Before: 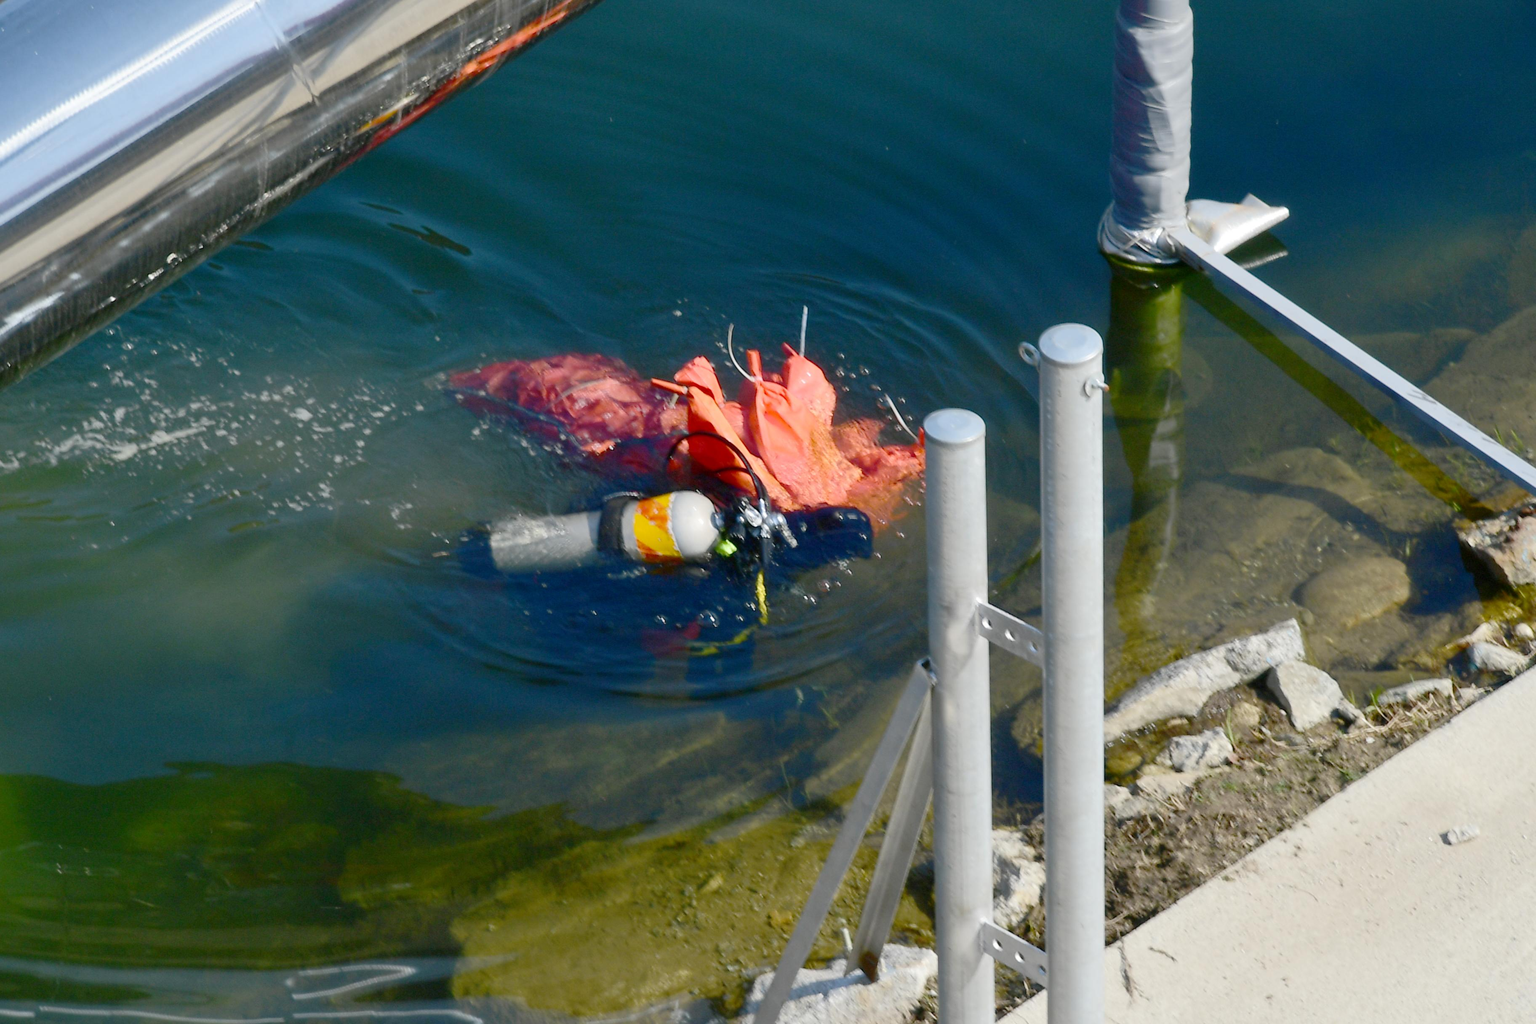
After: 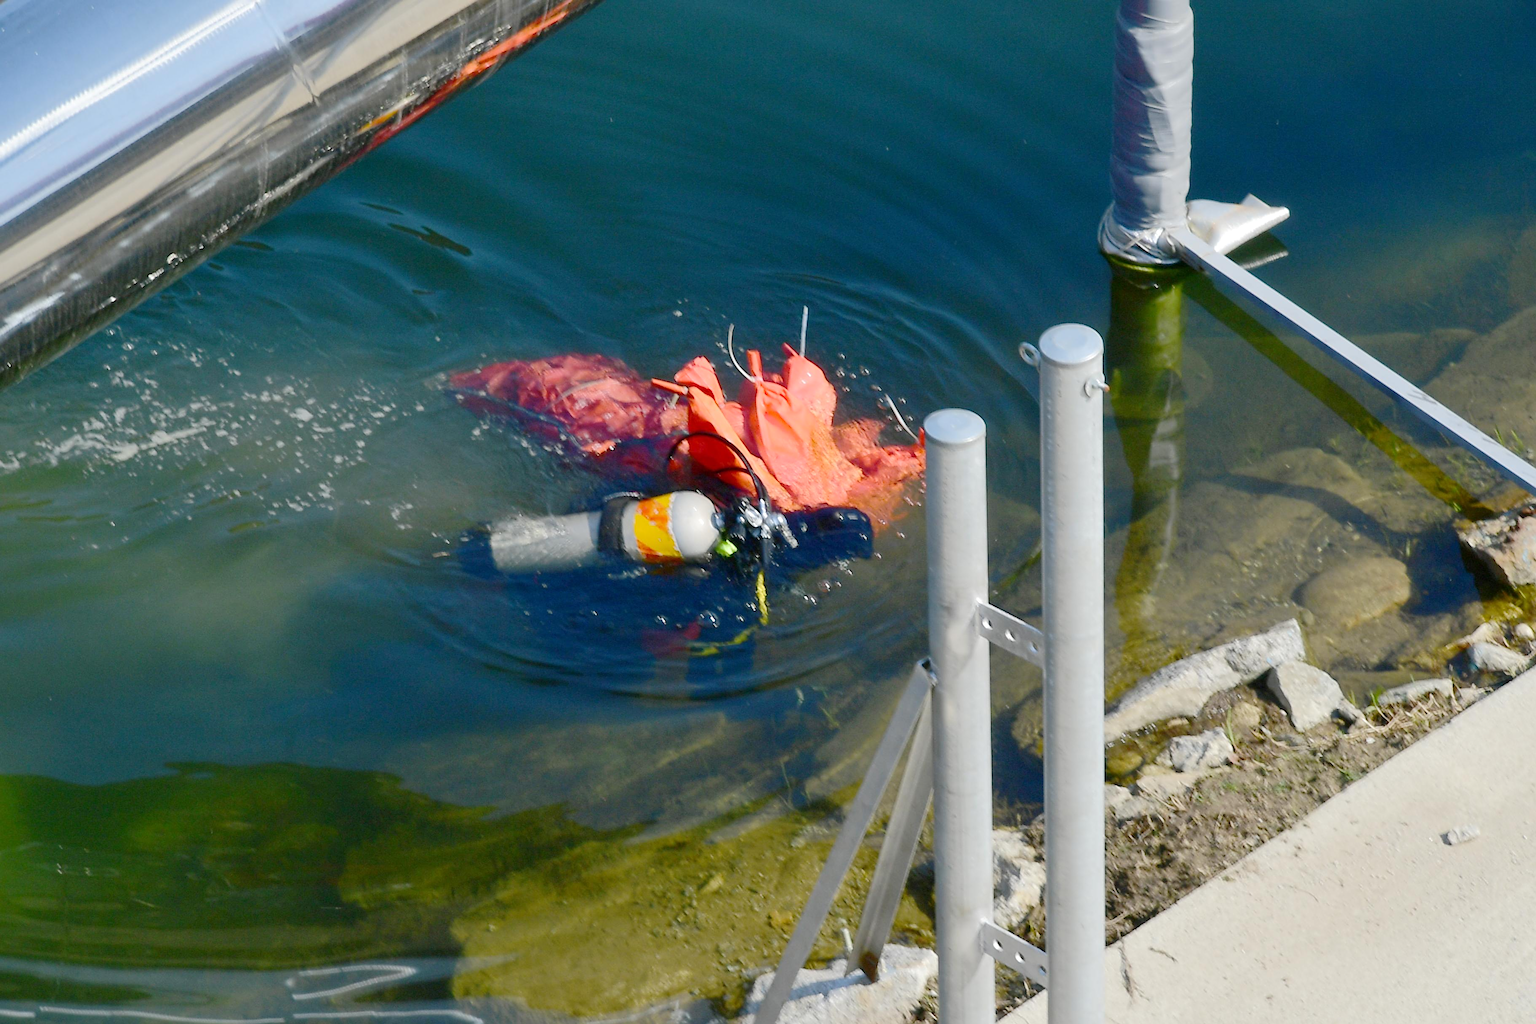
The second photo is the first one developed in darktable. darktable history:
sharpen: radius 2.529, amount 0.323
tone equalizer: on, module defaults
base curve: curves: ch0 [(0, 0) (0.262, 0.32) (0.722, 0.705) (1, 1)]
